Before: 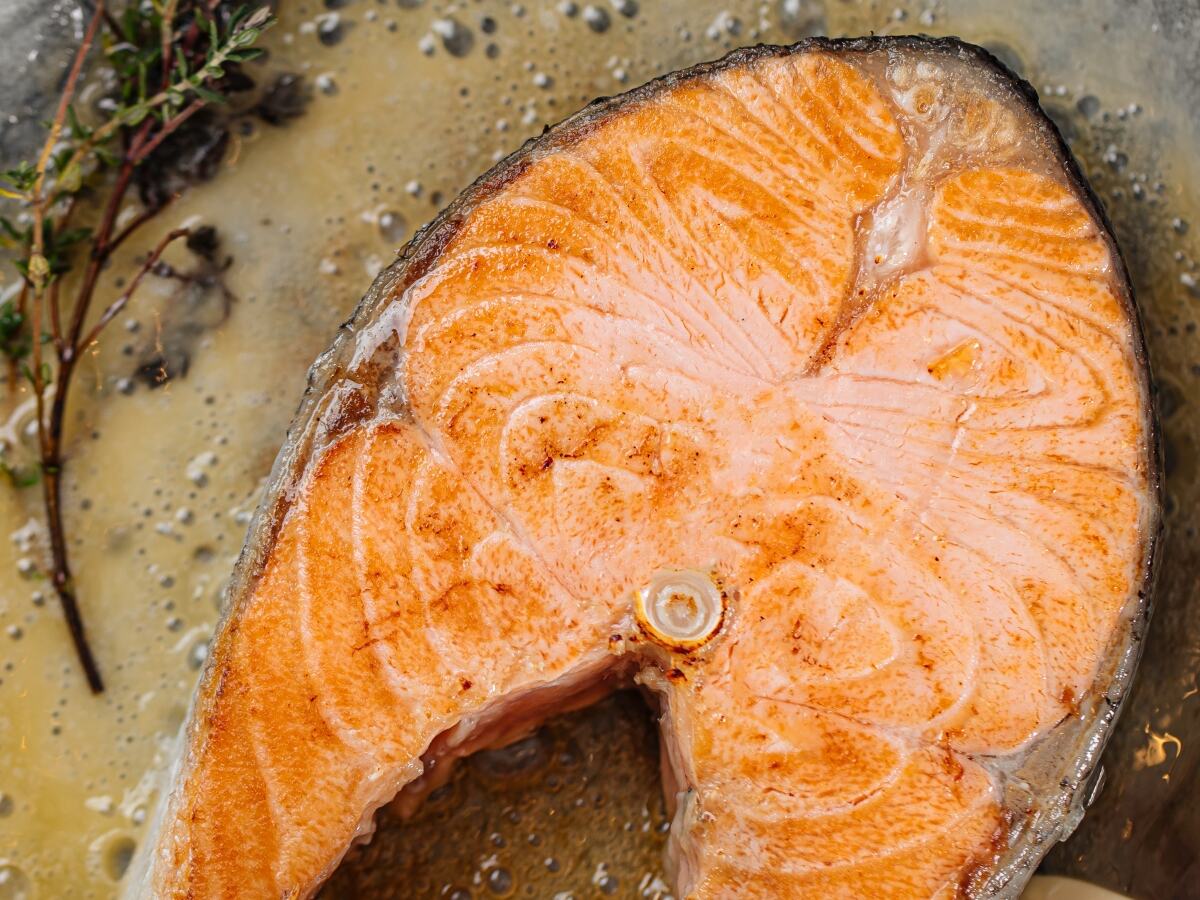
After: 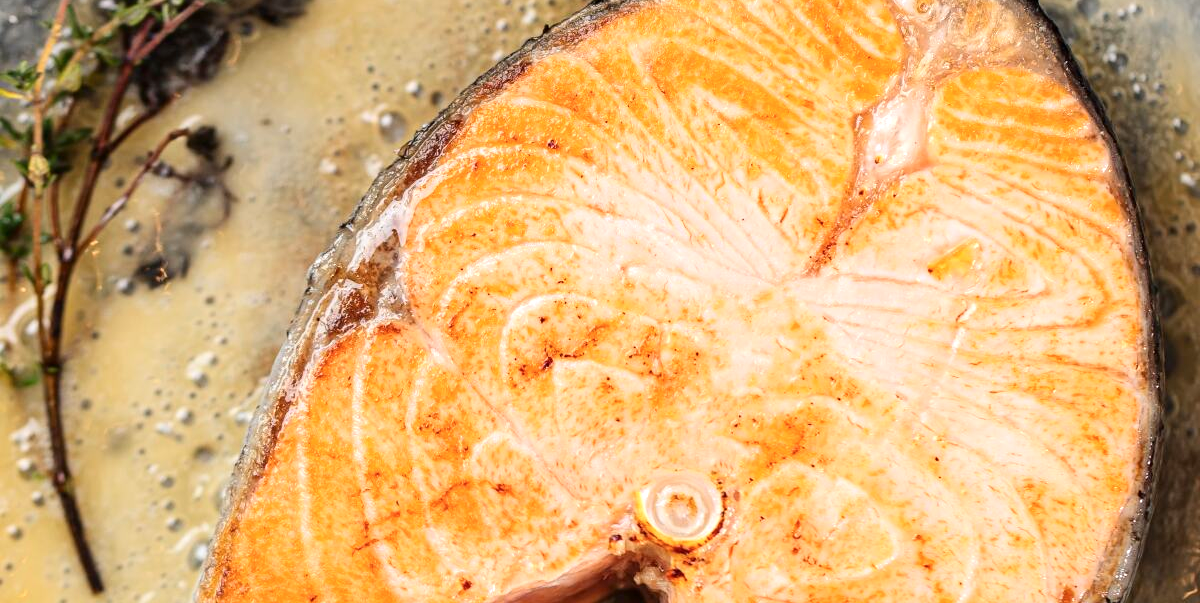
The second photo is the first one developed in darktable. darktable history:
crop: top 11.183%, bottom 21.751%
tone curve: curves: ch0 [(0, 0) (0.004, 0.002) (0.02, 0.013) (0.218, 0.218) (0.664, 0.718) (0.832, 0.873) (1, 1)], color space Lab, independent channels, preserve colors none
exposure: exposure 0.507 EV, compensate exposure bias true, compensate highlight preservation false
